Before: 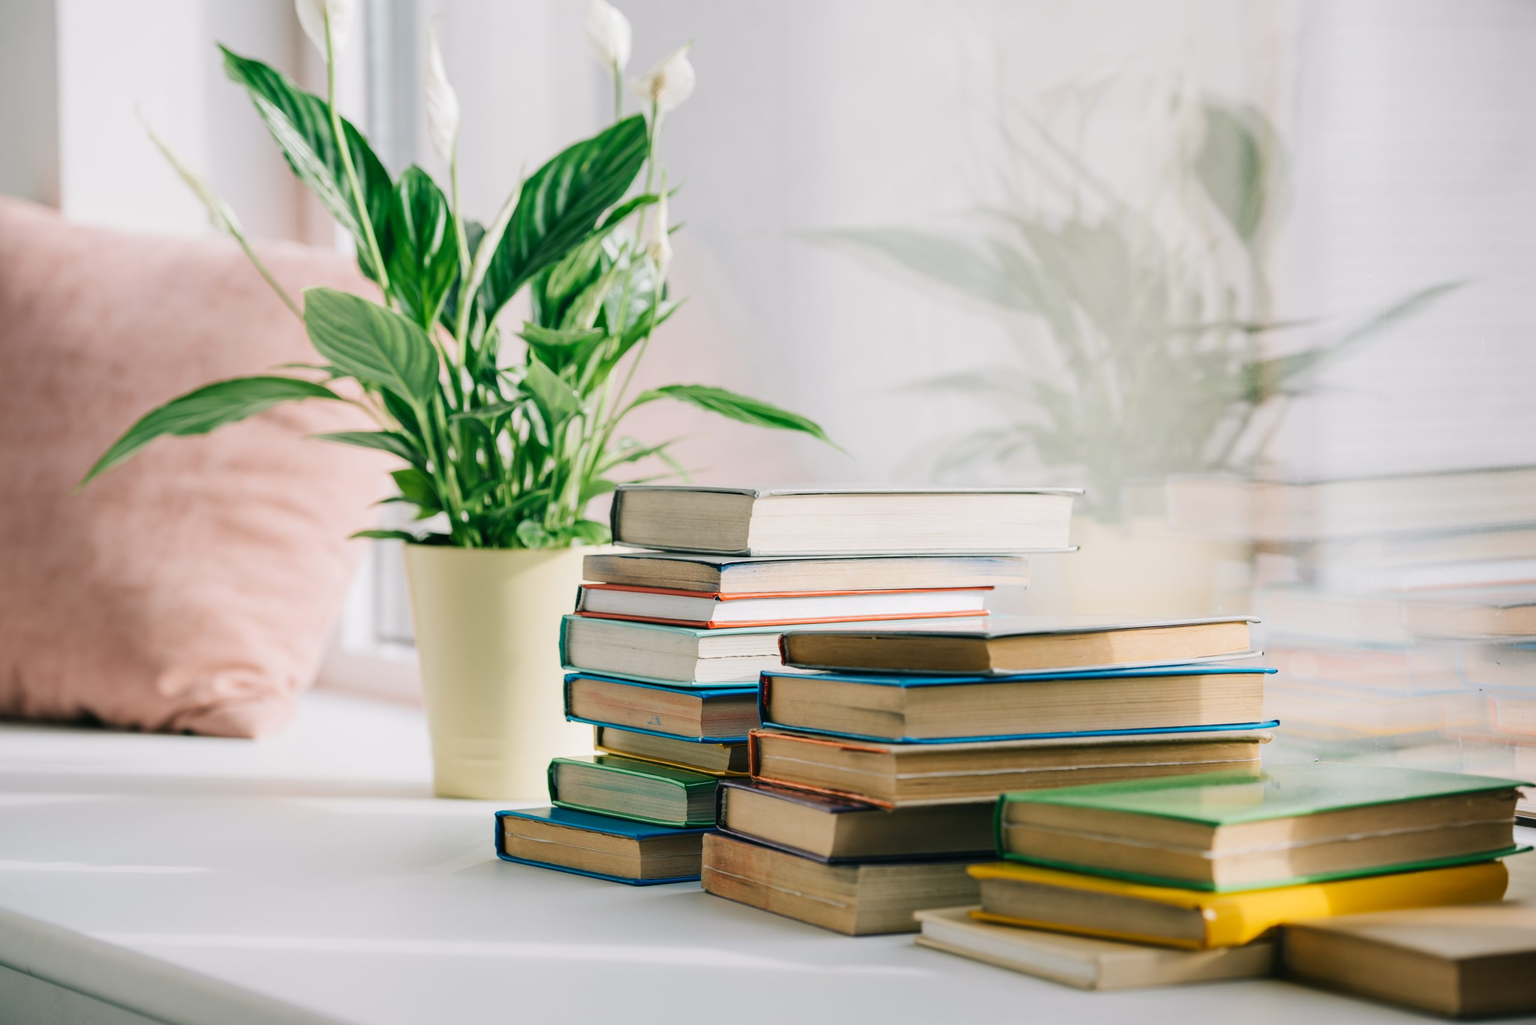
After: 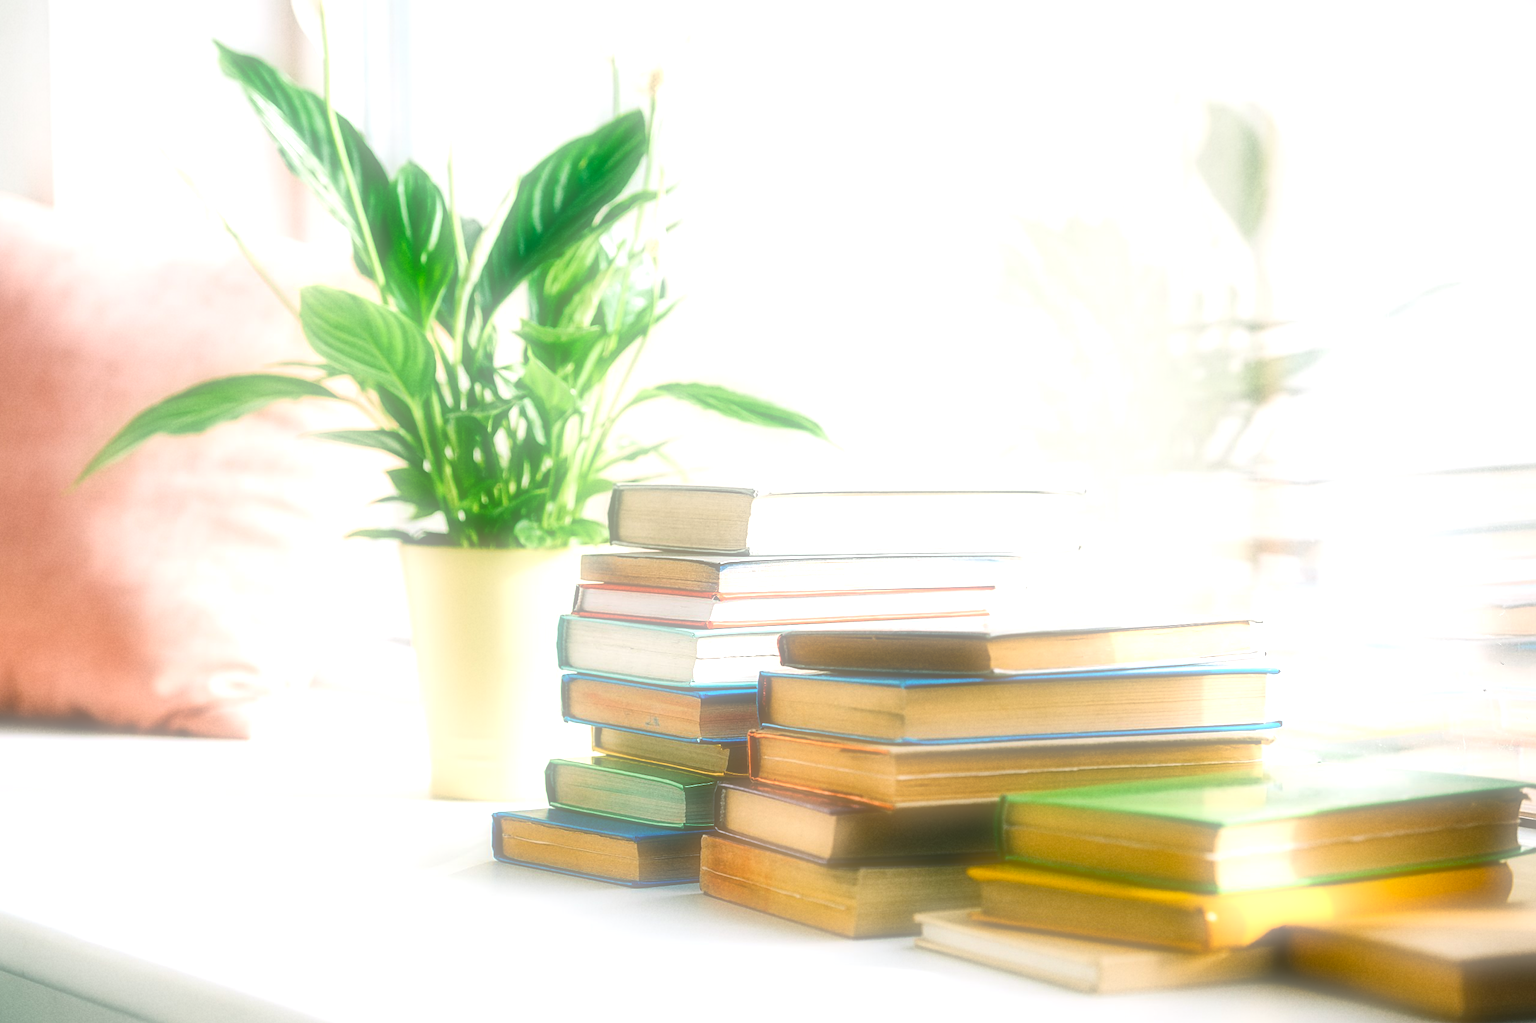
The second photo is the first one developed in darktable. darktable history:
soften: on, module defaults
haze removal: compatibility mode true, adaptive false
color balance rgb: linear chroma grading › global chroma 8.33%, perceptual saturation grading › global saturation 18.52%, global vibrance 7.87%
crop: left 0.434%, top 0.485%, right 0.244%, bottom 0.386%
exposure: black level correction 0, exposure 1.1 EV, compensate exposure bias true, compensate highlight preservation false
sharpen: on, module defaults
grain: coarseness 22.88 ISO
